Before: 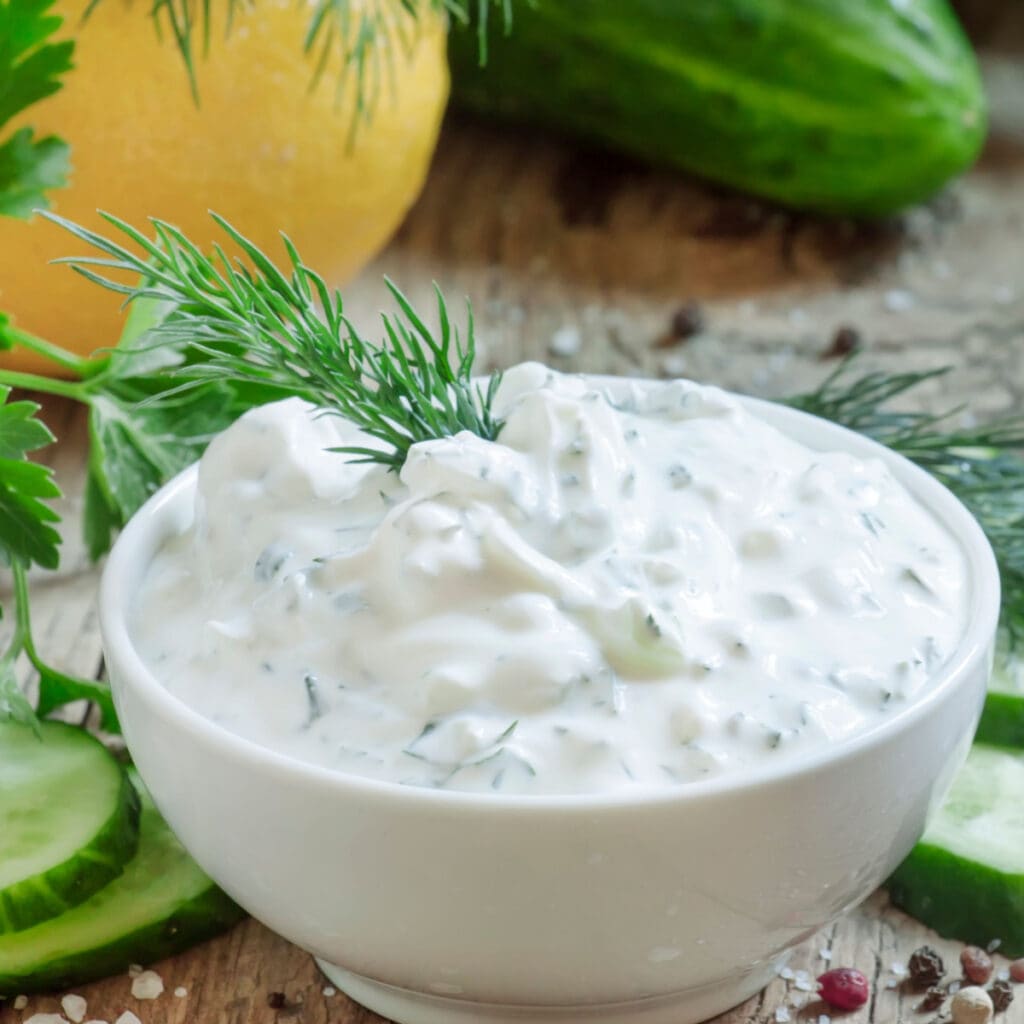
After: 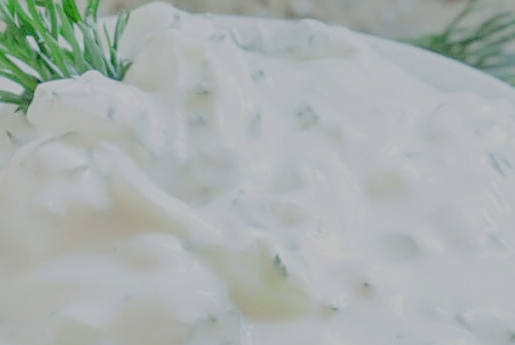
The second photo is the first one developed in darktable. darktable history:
crop: left 36.519%, top 35.197%, right 13.149%, bottom 31.037%
exposure: exposure 0.604 EV, compensate highlight preservation false
filmic rgb: black relative exposure -4.5 EV, white relative exposure 6.63 EV, threshold 5.99 EV, hardness 1.87, contrast 0.505, enable highlight reconstruction true
sharpen: on, module defaults
